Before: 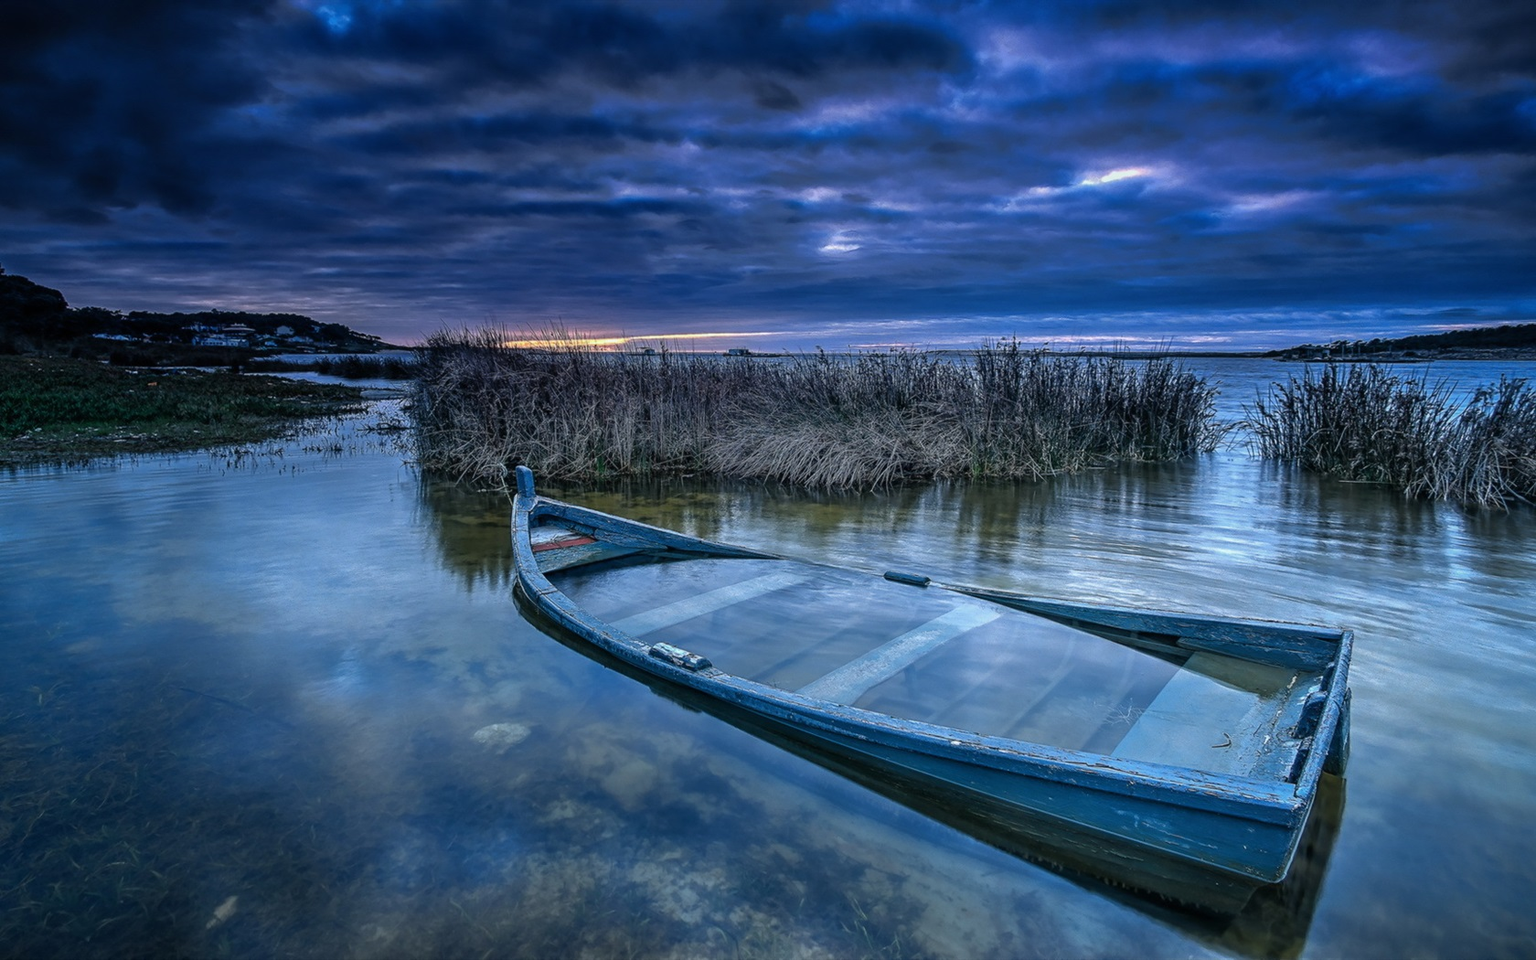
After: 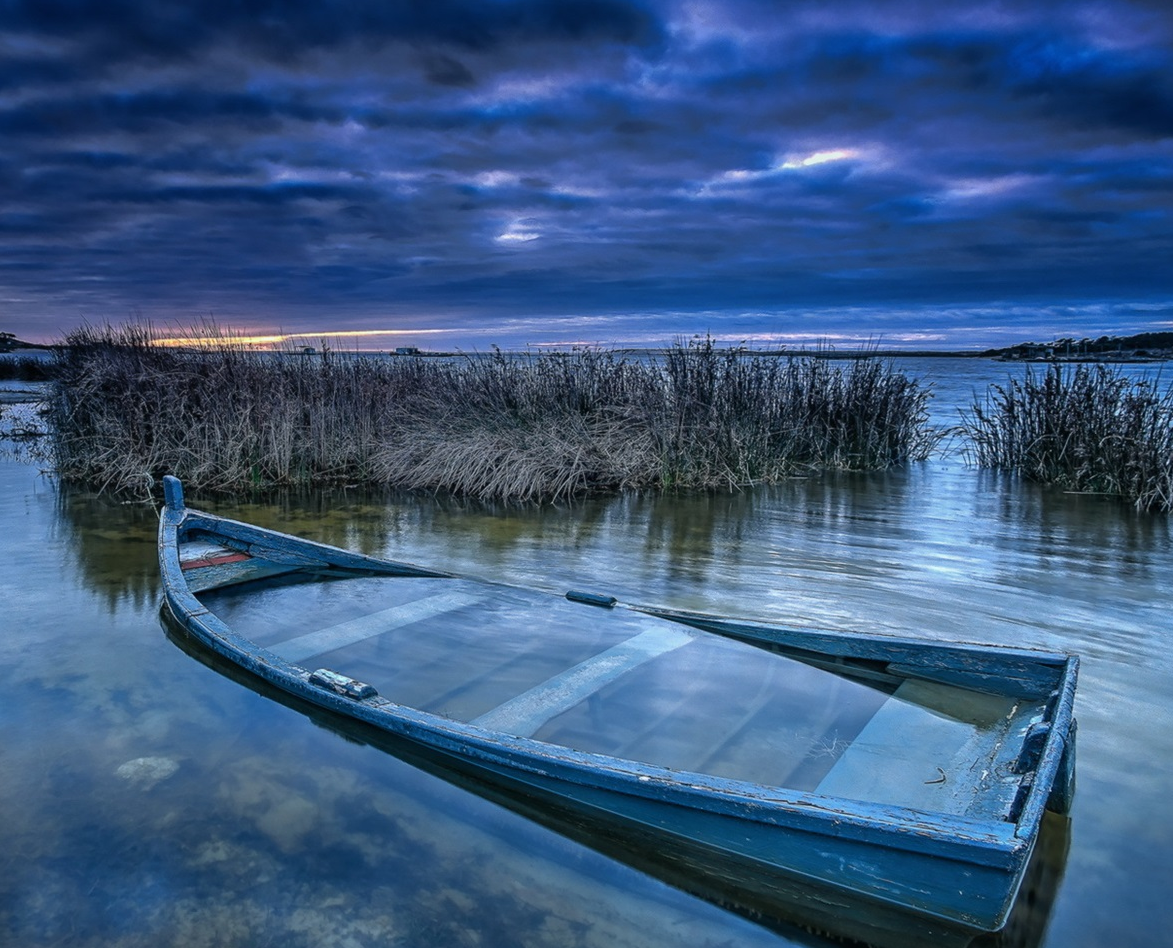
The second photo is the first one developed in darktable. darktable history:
color correction: highlights b* 0.048
crop and rotate: left 23.883%, top 3.402%, right 6.278%, bottom 6.271%
